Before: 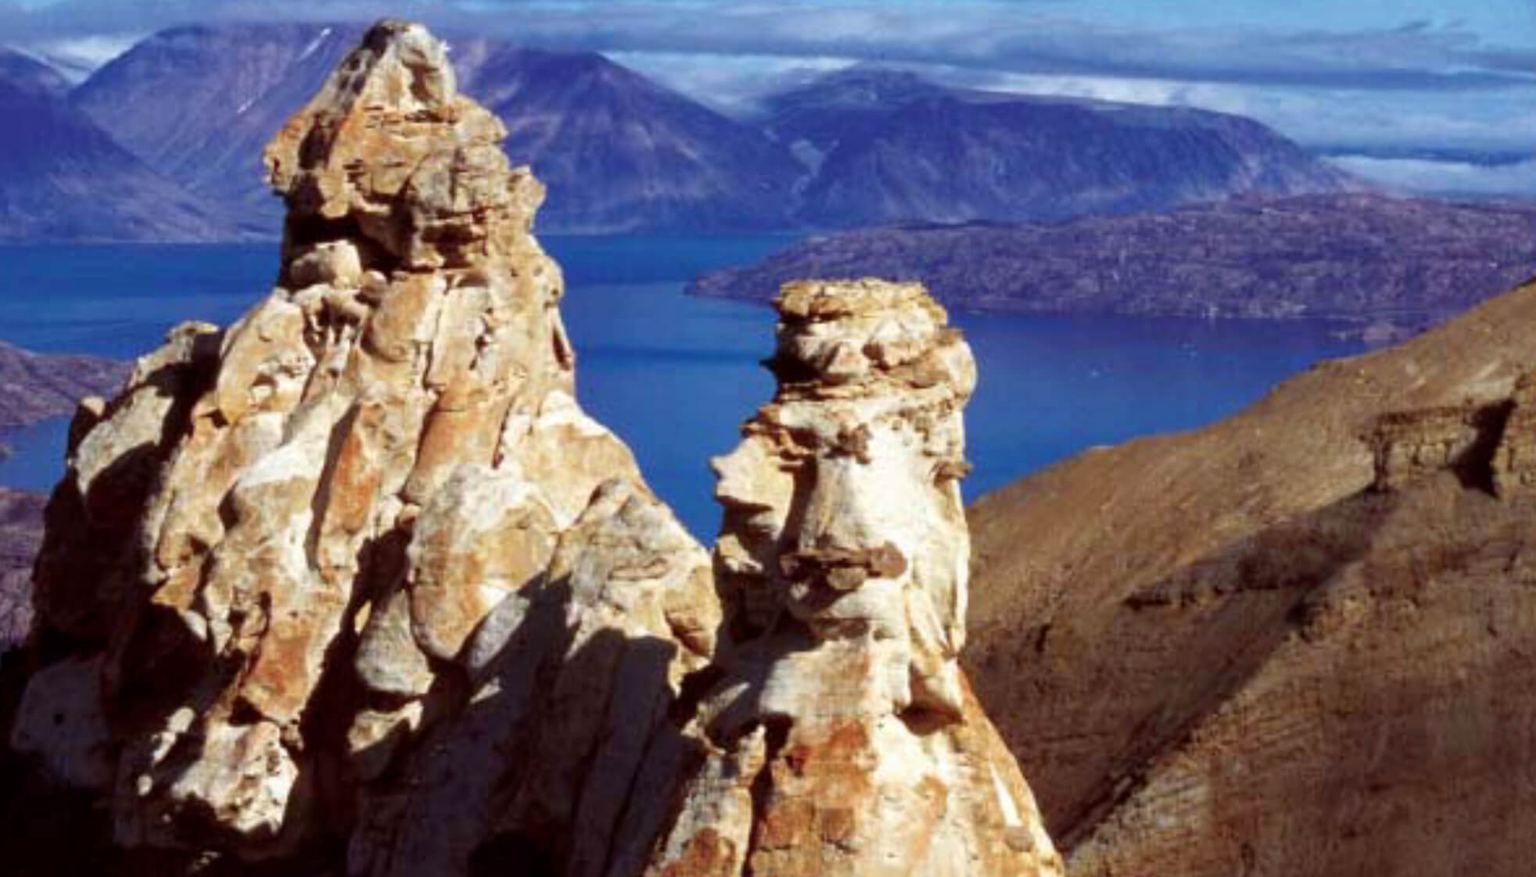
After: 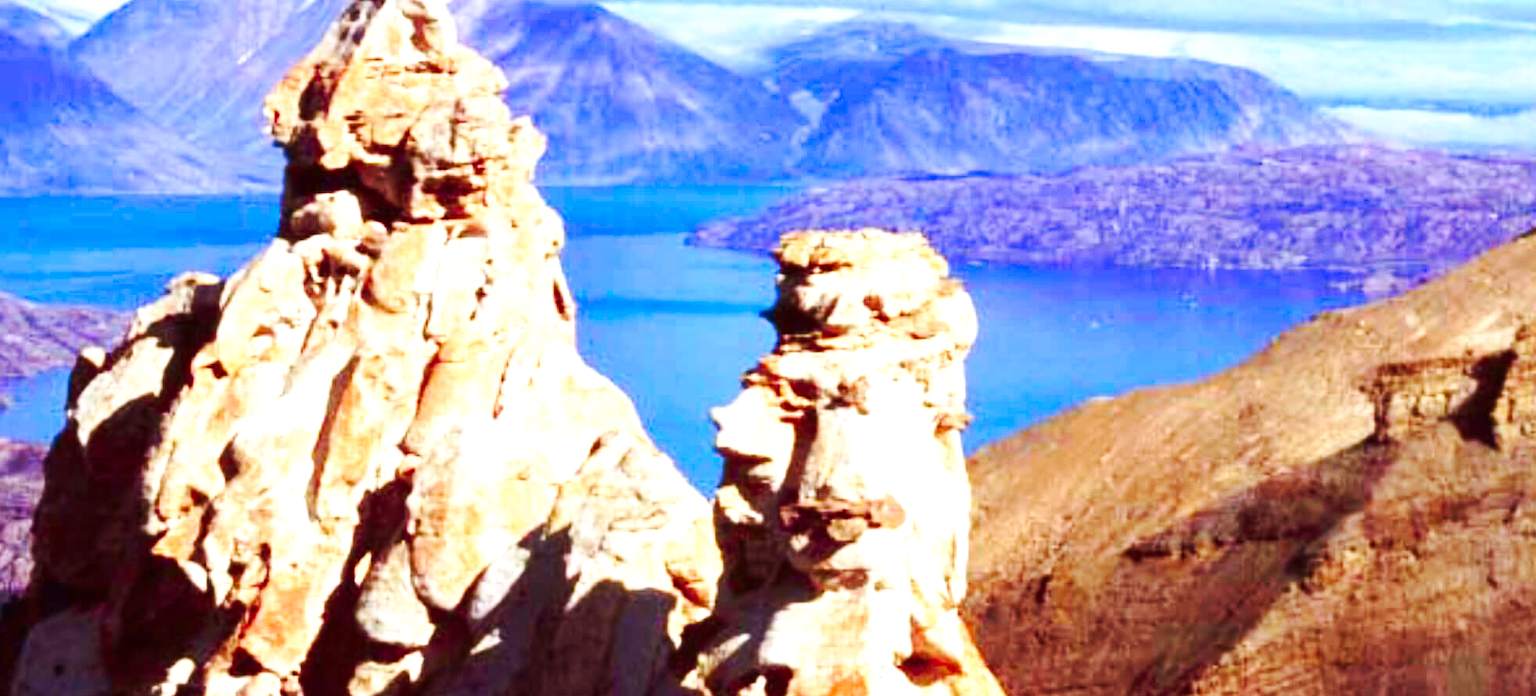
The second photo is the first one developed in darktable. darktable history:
base curve: curves: ch0 [(0, 0) (0.028, 0.03) (0.121, 0.232) (0.46, 0.748) (0.859, 0.968) (1, 1)], preserve colors none
crop and rotate: top 5.663%, bottom 14.963%
levels: white 99.92%, levels [0, 0.397, 0.955]
tone equalizer: -8 EV -0.769 EV, -7 EV -0.71 EV, -6 EV -0.6 EV, -5 EV -0.371 EV, -3 EV 0.403 EV, -2 EV 0.6 EV, -1 EV 0.698 EV, +0 EV 0.761 EV, edges refinement/feathering 500, mask exposure compensation -1.57 EV, preserve details no
